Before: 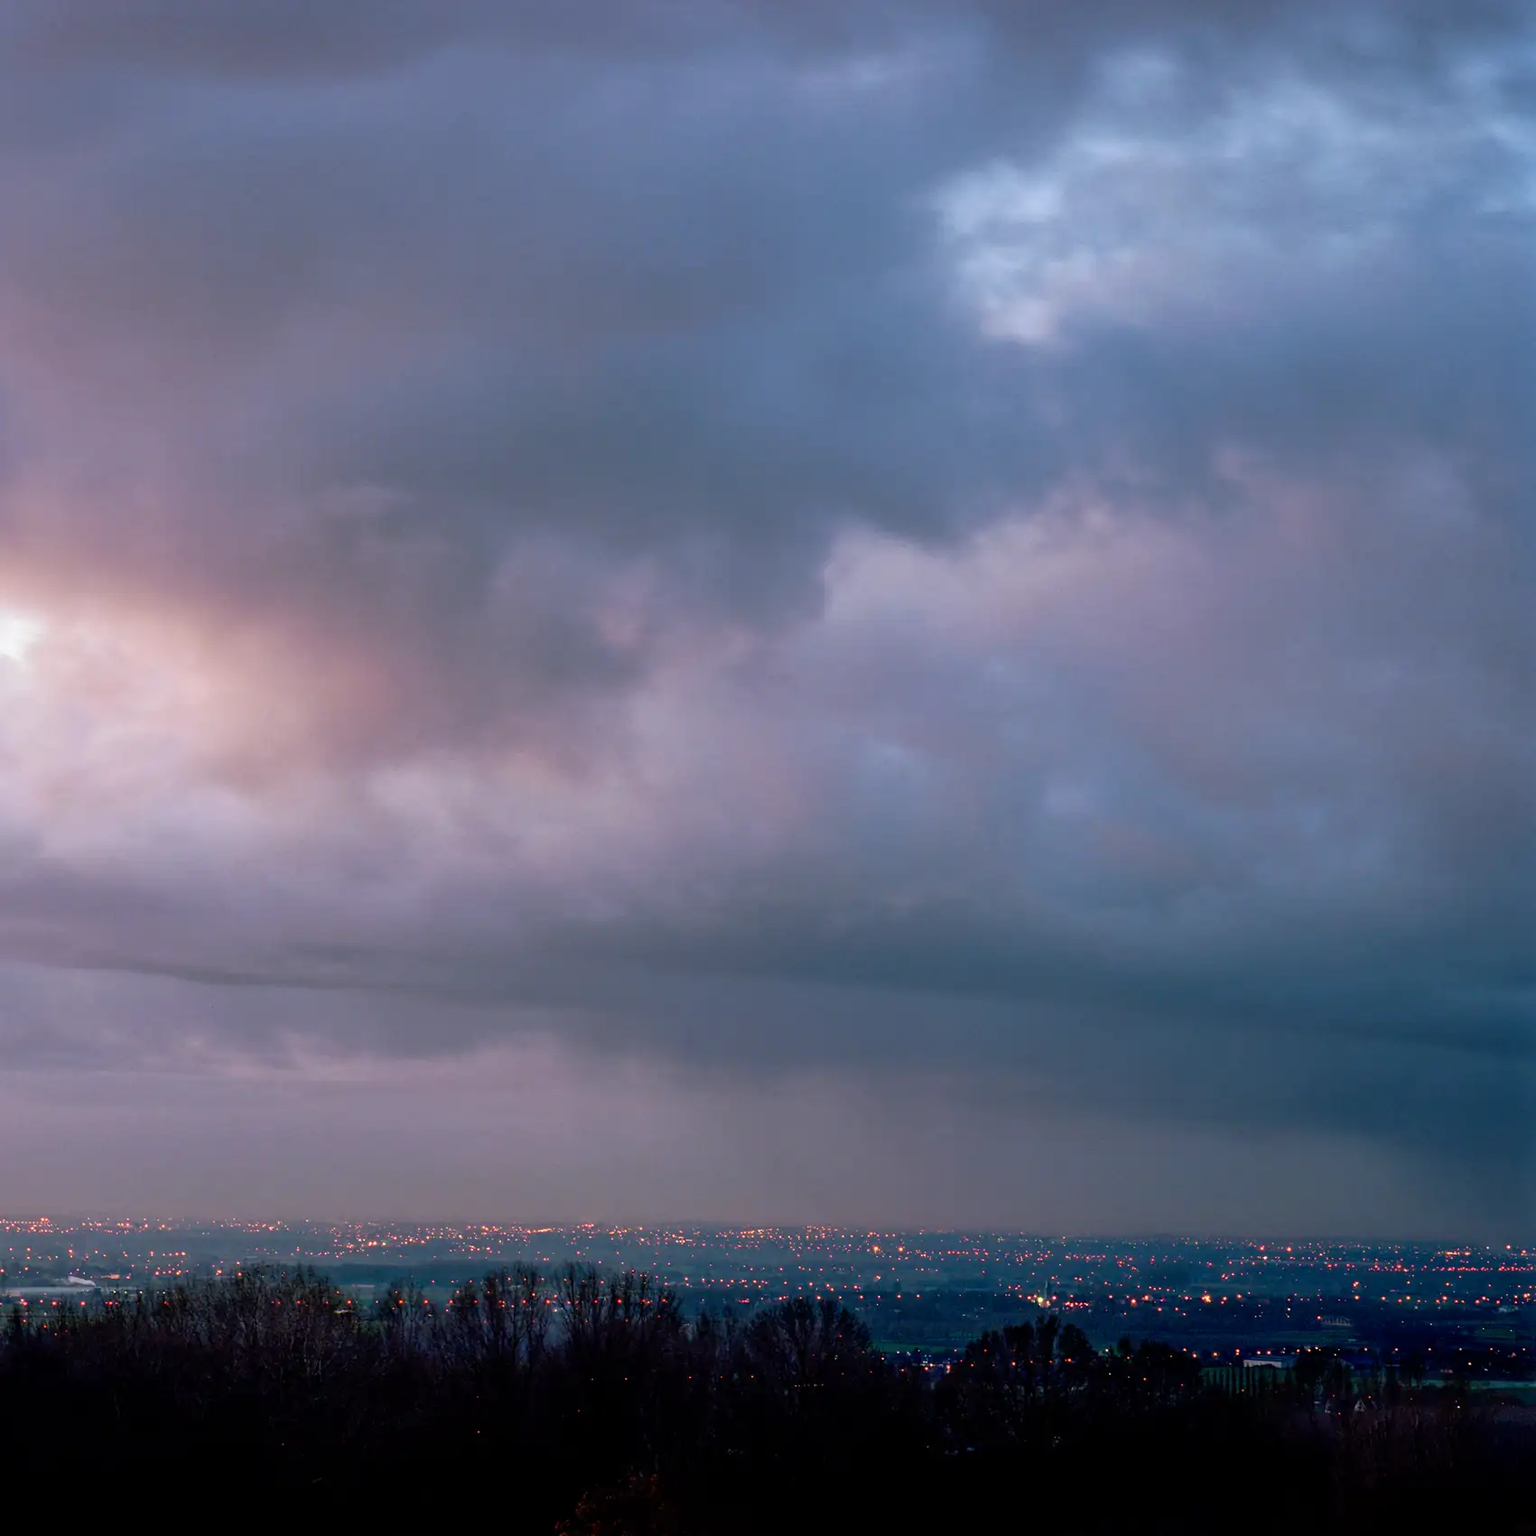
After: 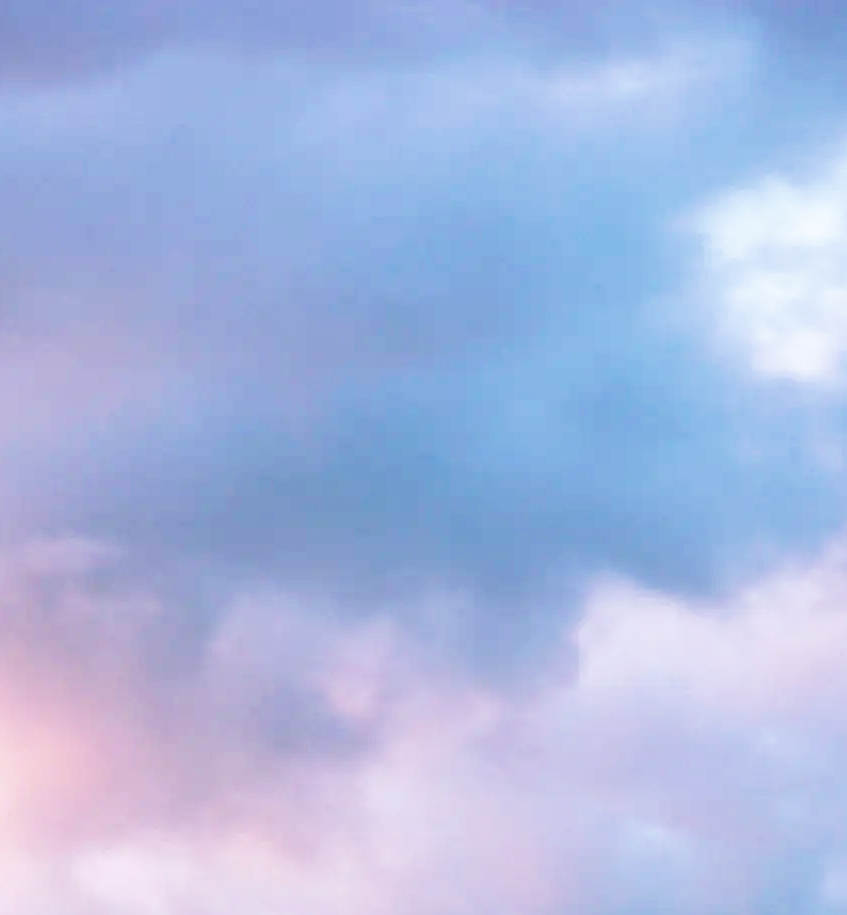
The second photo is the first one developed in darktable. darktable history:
base curve: curves: ch0 [(0, 0) (0.007, 0.004) (0.027, 0.03) (0.046, 0.07) (0.207, 0.54) (0.442, 0.872) (0.673, 0.972) (1, 1)], preserve colors none
crop: left 19.658%, right 30.531%, bottom 46.172%
velvia: on, module defaults
